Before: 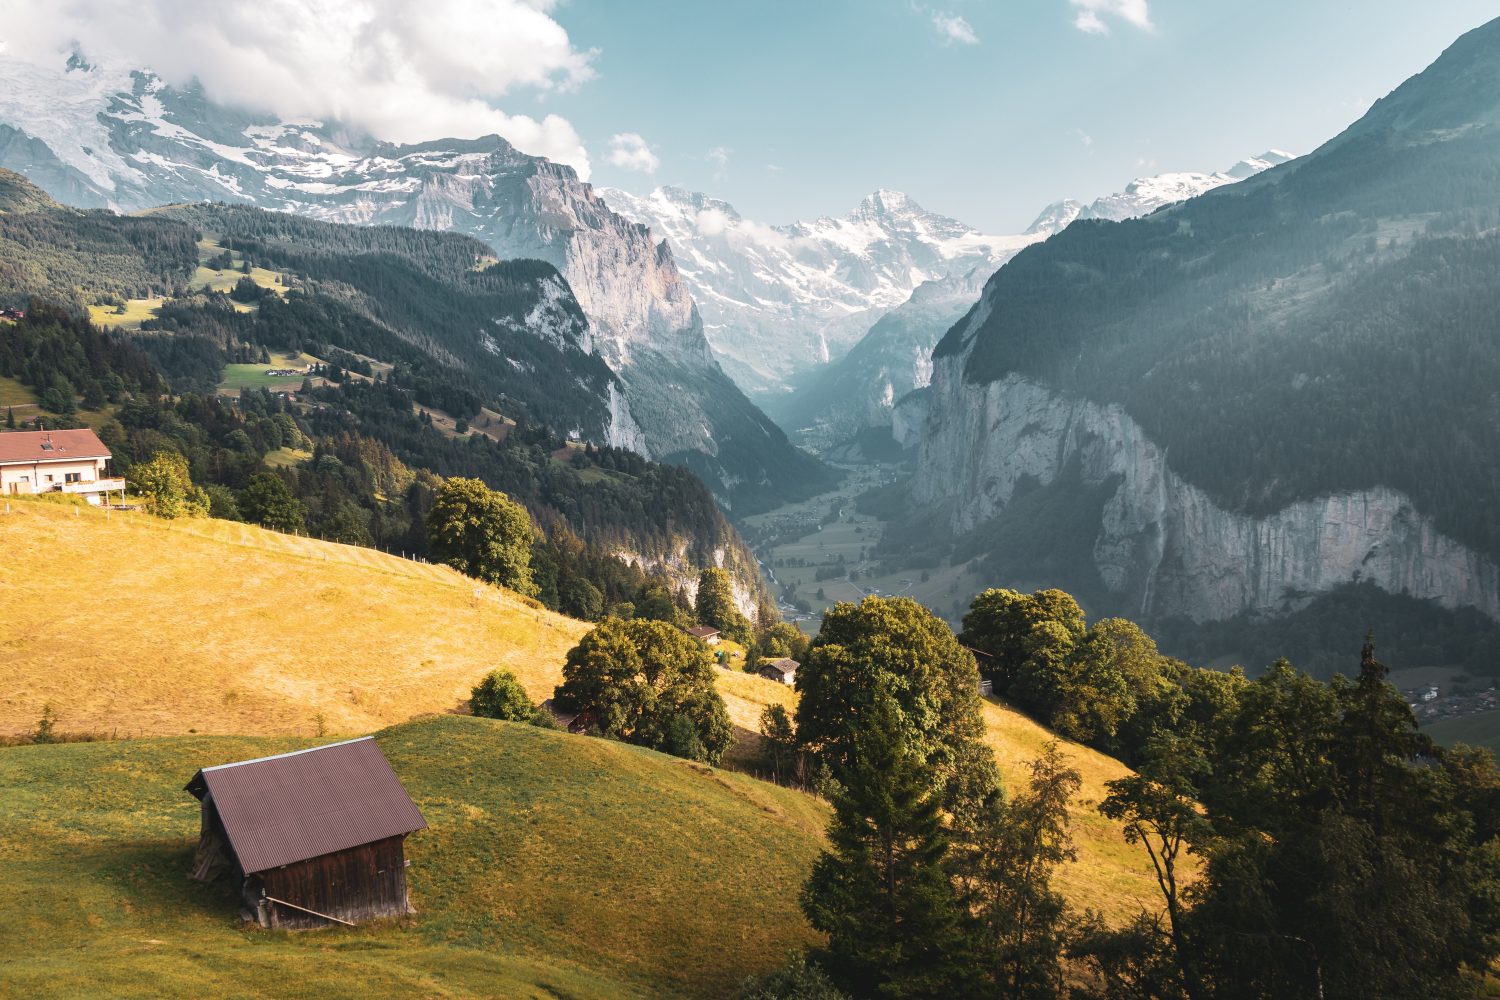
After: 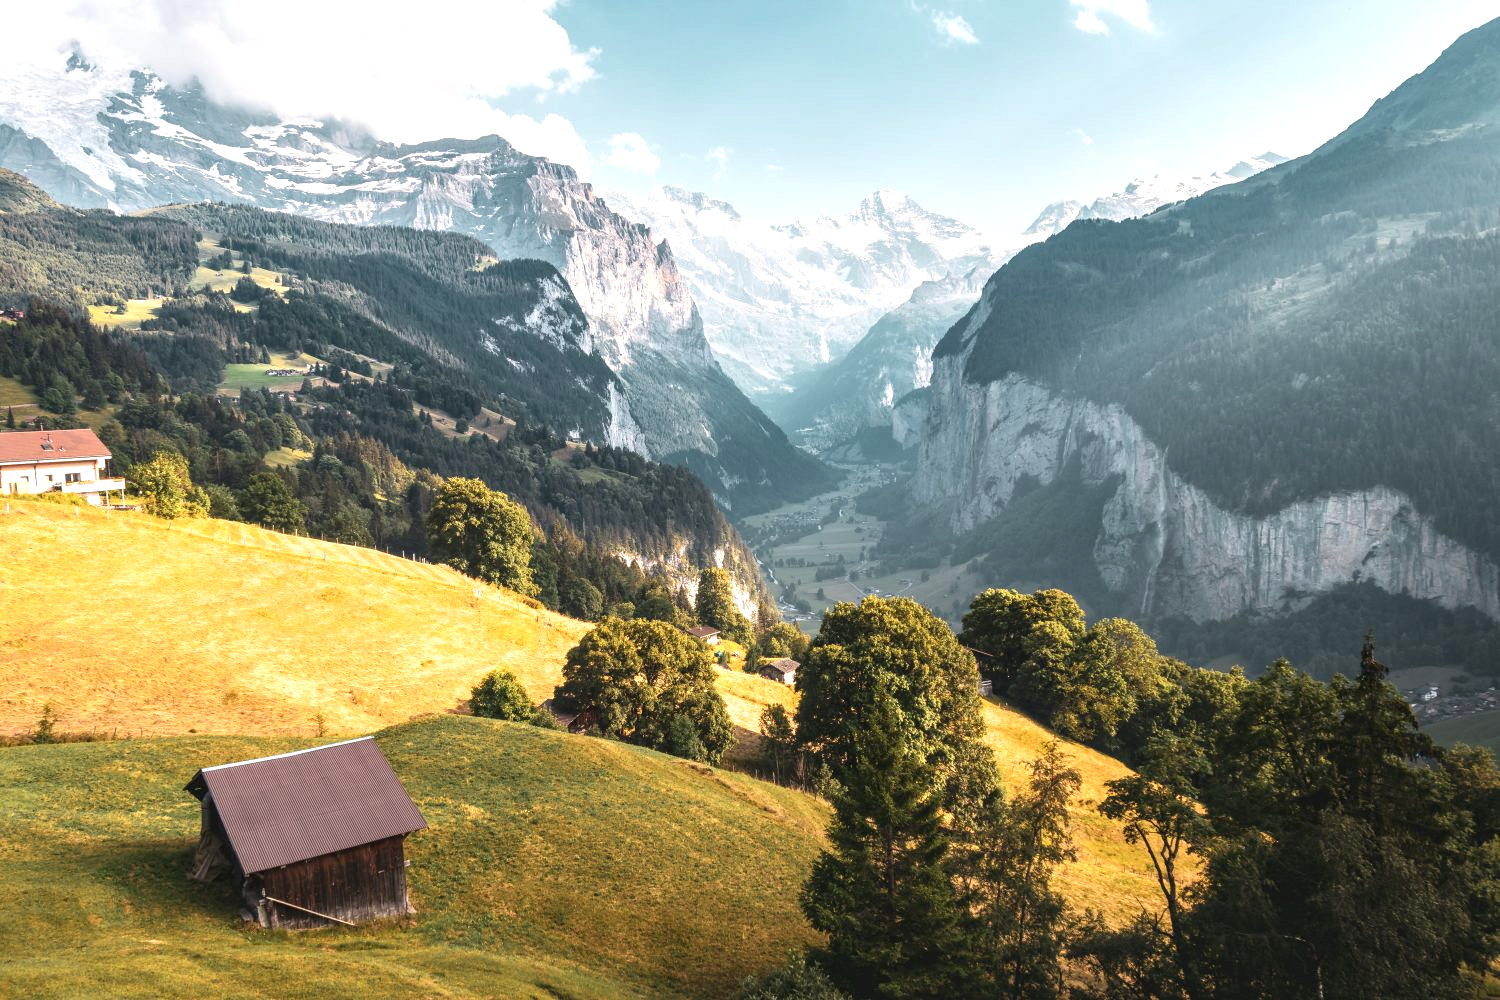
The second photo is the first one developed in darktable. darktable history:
exposure: black level correction 0.001, exposure 0.5 EV, compensate exposure bias true, compensate highlight preservation false
local contrast: on, module defaults
